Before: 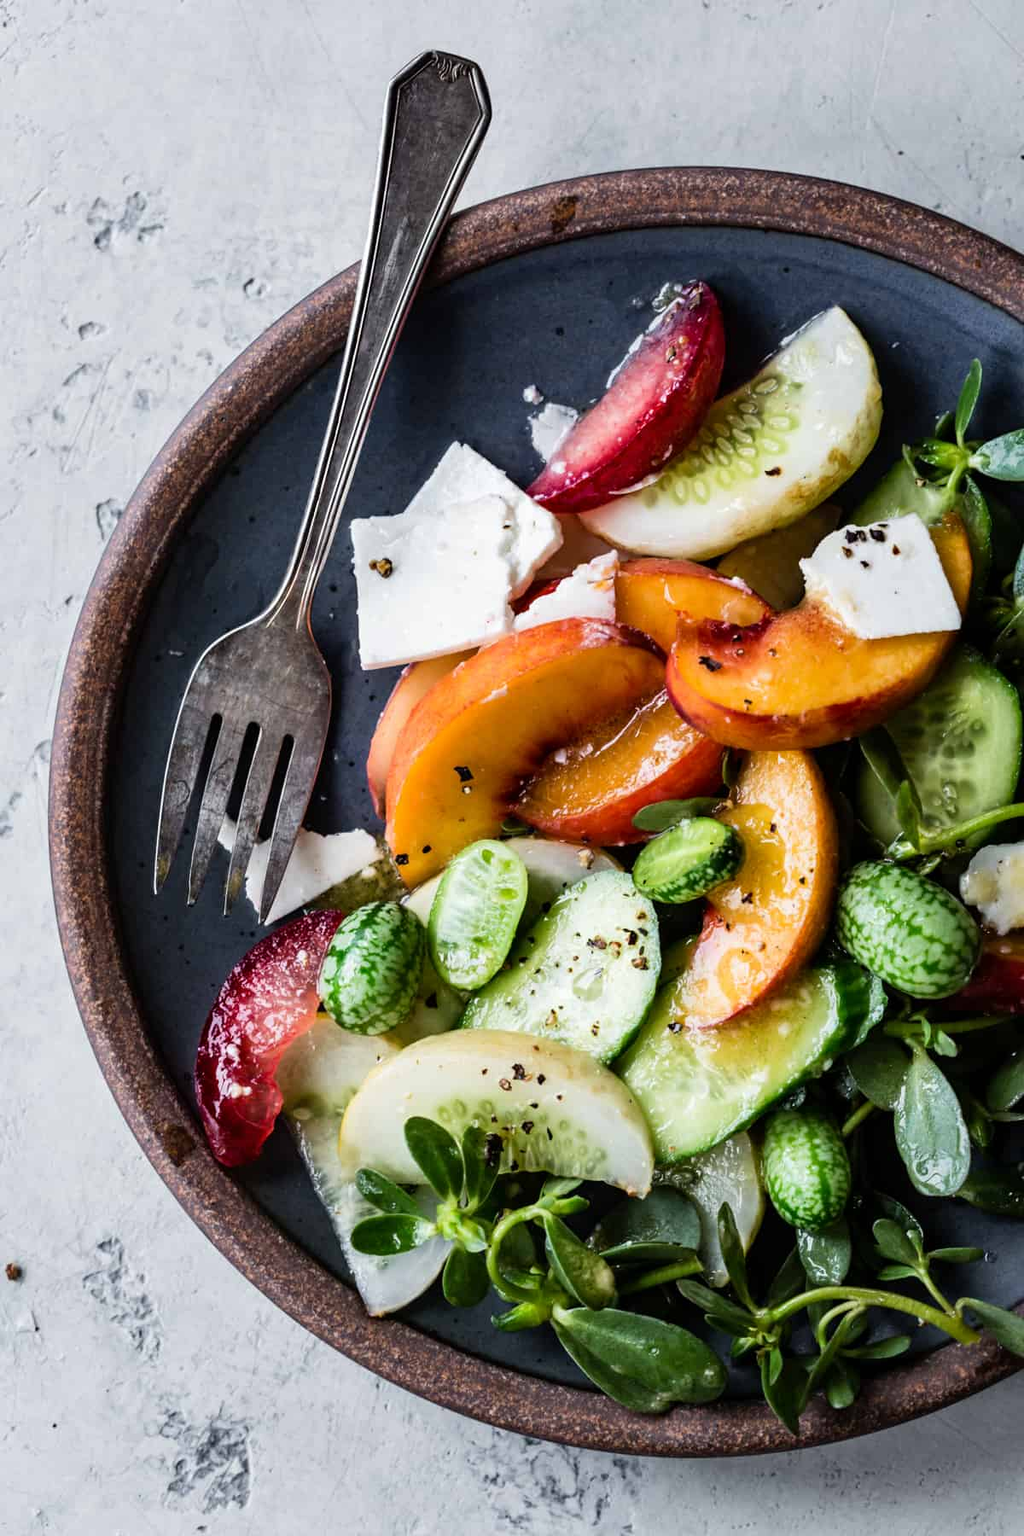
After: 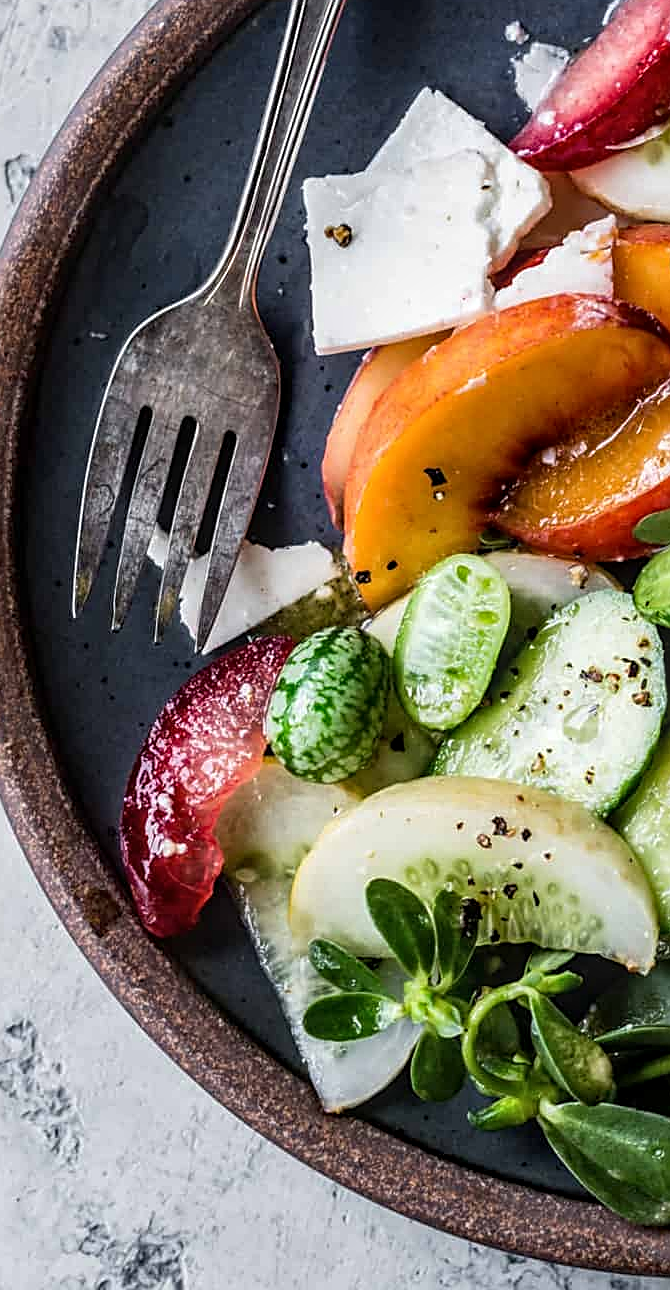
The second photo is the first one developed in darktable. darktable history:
local contrast: on, module defaults
crop: left 9.047%, top 23.913%, right 35.074%, bottom 4.398%
sharpen: amount 0.541
